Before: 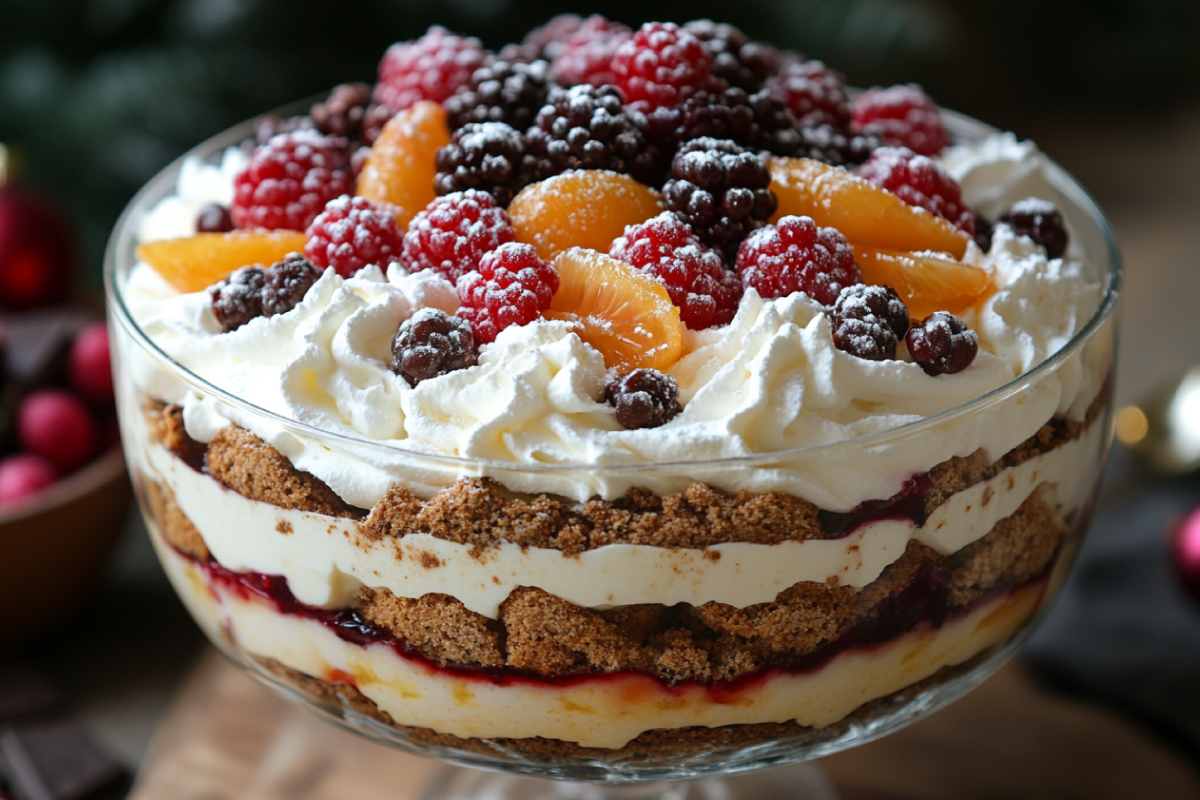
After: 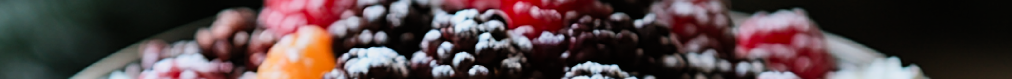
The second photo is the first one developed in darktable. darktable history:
sharpen: on, module defaults
contrast brightness saturation: contrast 0.2, brightness 0.16, saturation 0.22
white balance: red 1, blue 1
crop and rotate: left 9.644%, top 9.491%, right 6.021%, bottom 80.509%
exposure: exposure 0.2 EV, compensate highlight preservation false
filmic rgb: black relative exposure -7.65 EV, white relative exposure 4.56 EV, hardness 3.61
